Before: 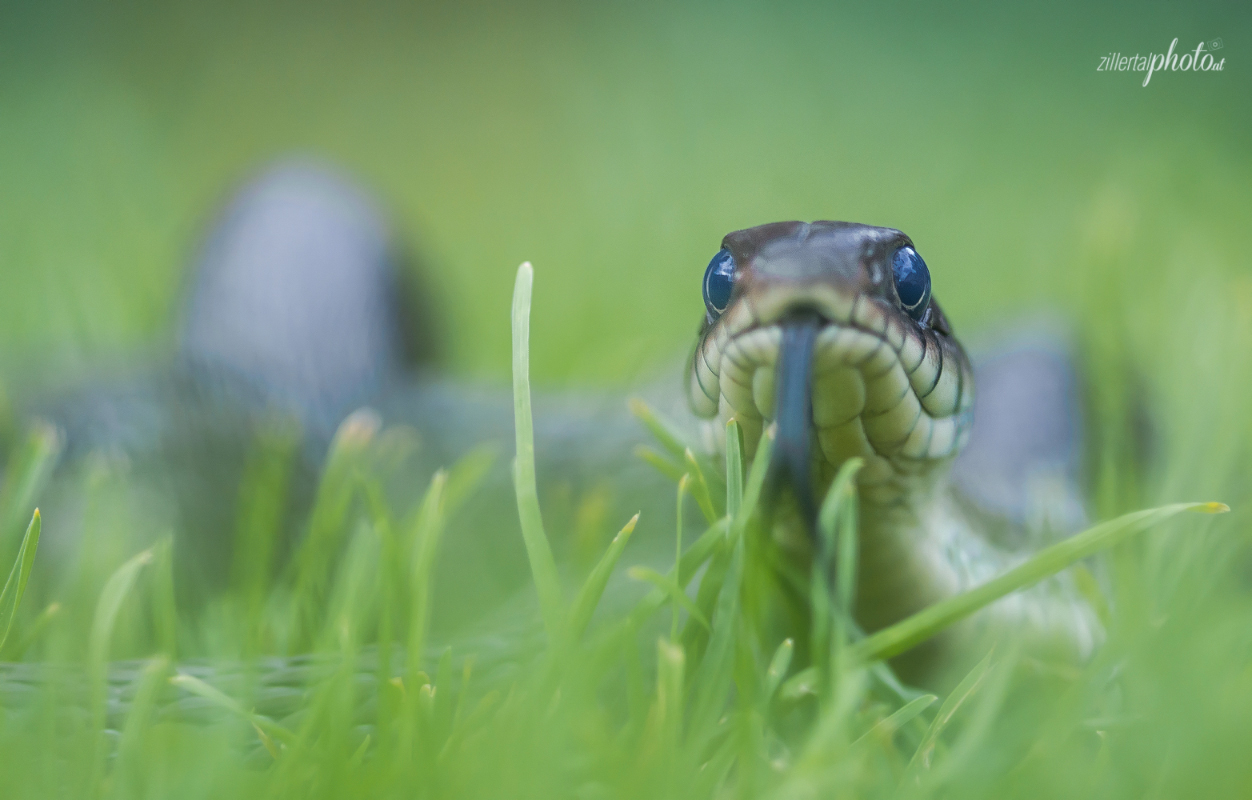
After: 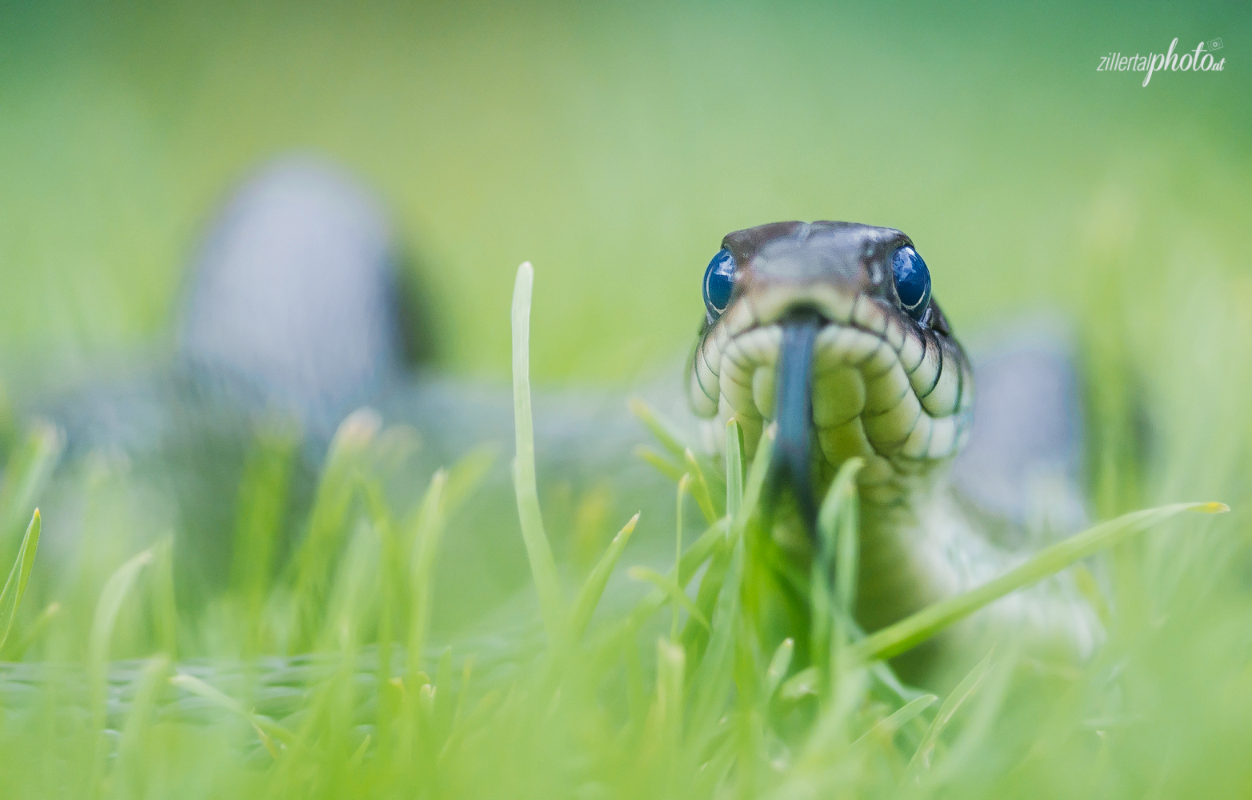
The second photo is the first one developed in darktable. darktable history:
tone curve: curves: ch0 [(0, 0.003) (0.113, 0.081) (0.207, 0.184) (0.515, 0.612) (0.712, 0.793) (0.984, 0.961)]; ch1 [(0, 0) (0.172, 0.123) (0.317, 0.272) (0.414, 0.382) (0.476, 0.479) (0.505, 0.498) (0.534, 0.534) (0.621, 0.65) (0.709, 0.764) (1, 1)]; ch2 [(0, 0) (0.411, 0.424) (0.505, 0.505) (0.521, 0.524) (0.537, 0.57) (0.65, 0.699) (1, 1)], preserve colors none
